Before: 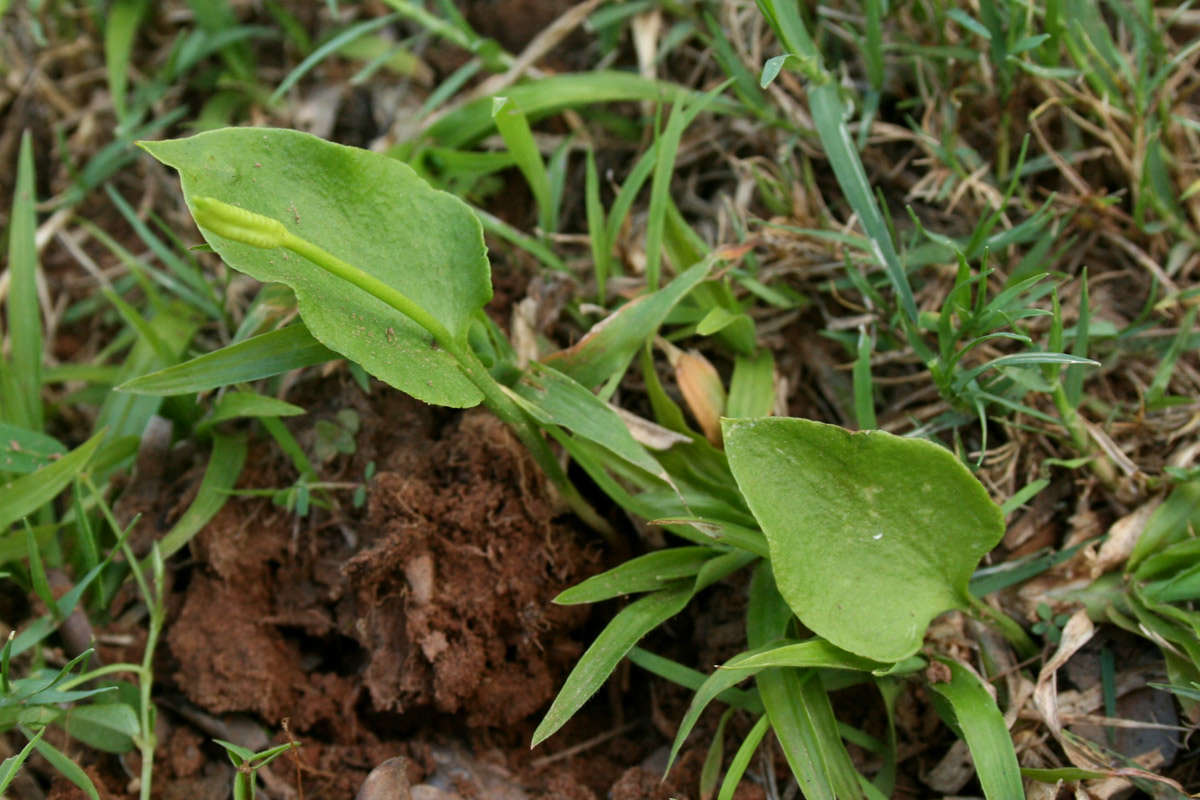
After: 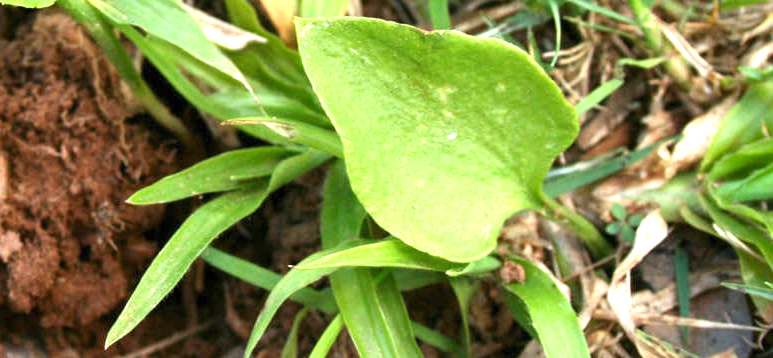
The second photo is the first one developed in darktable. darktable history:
exposure: black level correction 0, exposure 1.45 EV, compensate exposure bias true, compensate highlight preservation false
vignetting: brightness -0.233, saturation 0.141
crop and rotate: left 35.509%, top 50.238%, bottom 4.934%
